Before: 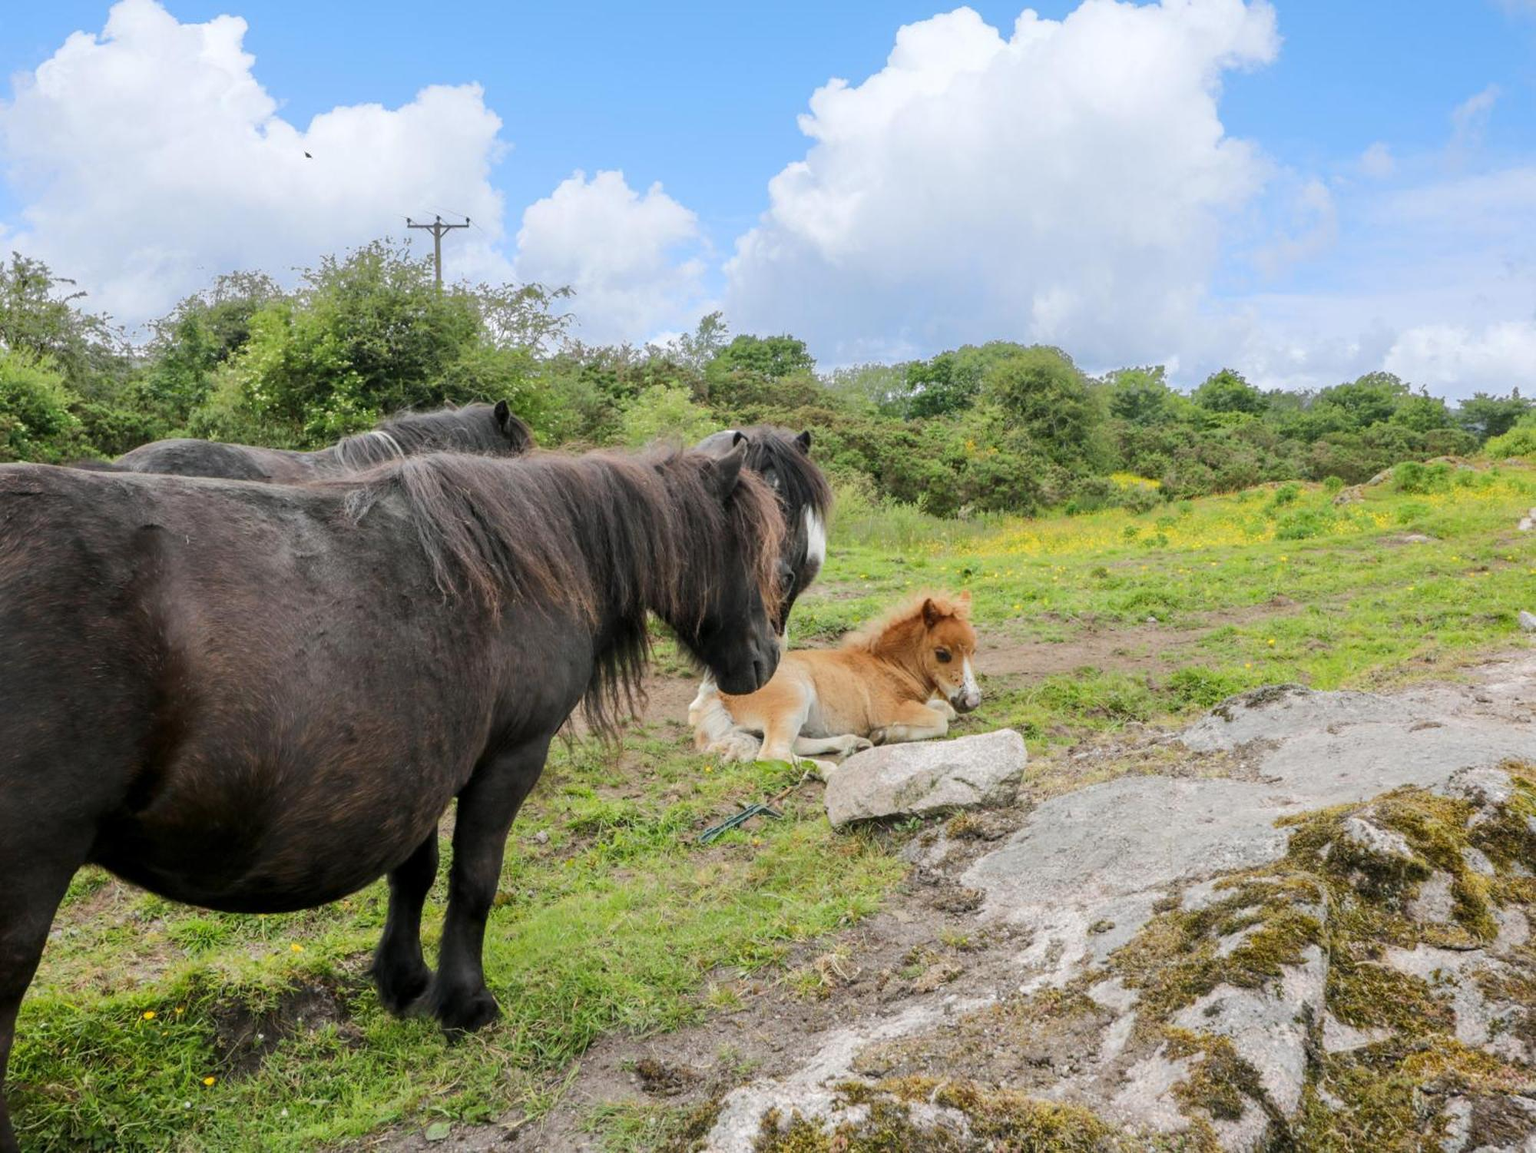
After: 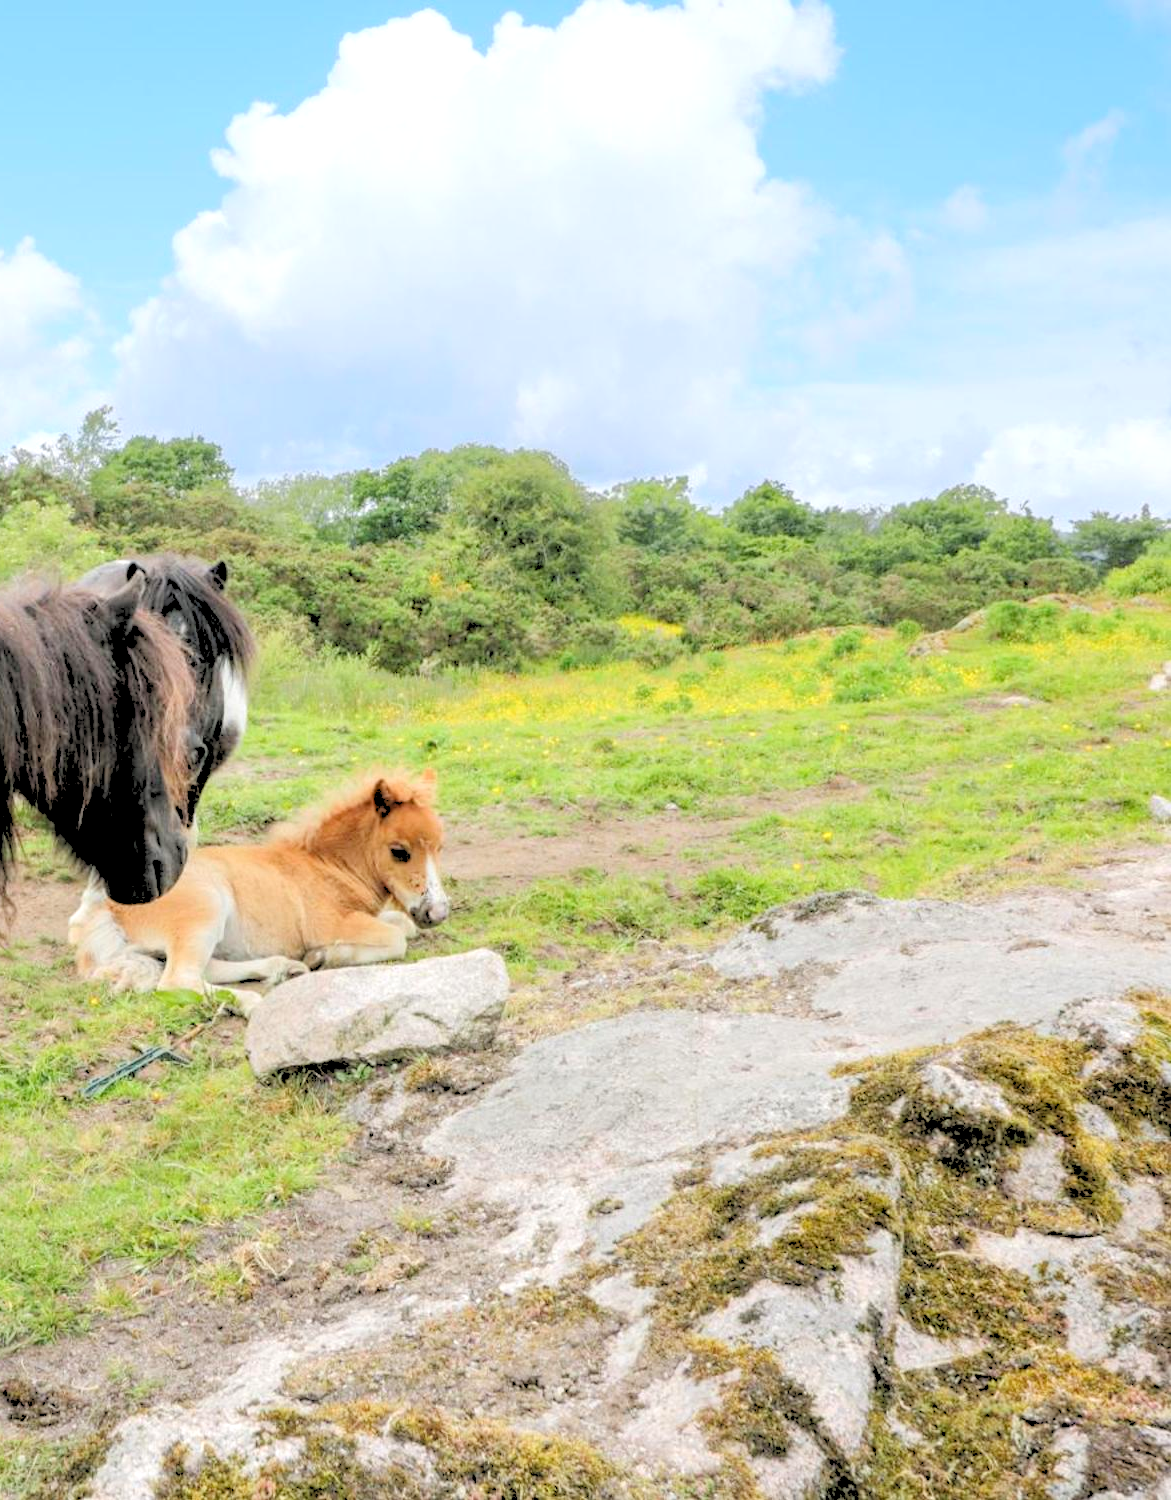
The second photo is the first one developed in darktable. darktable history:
rgb levels: levels [[0.027, 0.429, 0.996], [0, 0.5, 1], [0, 0.5, 1]]
exposure: exposure 0.3 EV, compensate highlight preservation false
crop: left 41.402%
